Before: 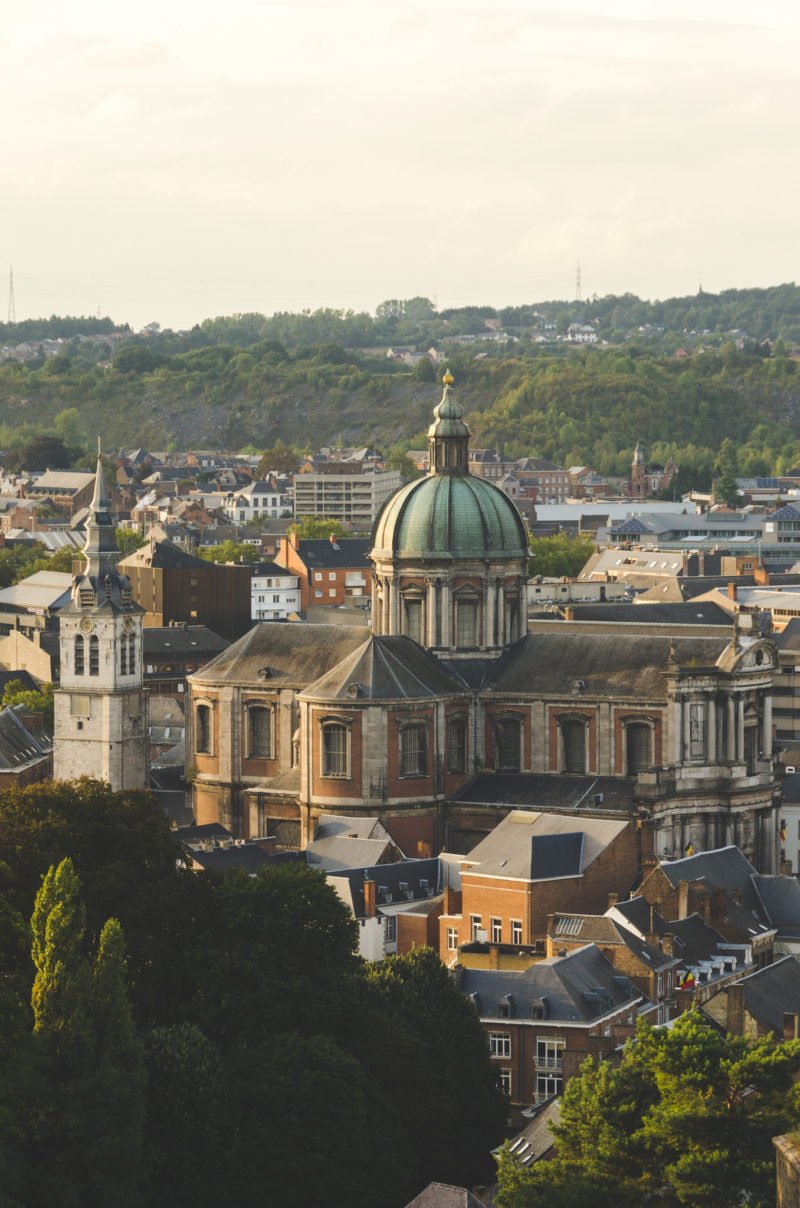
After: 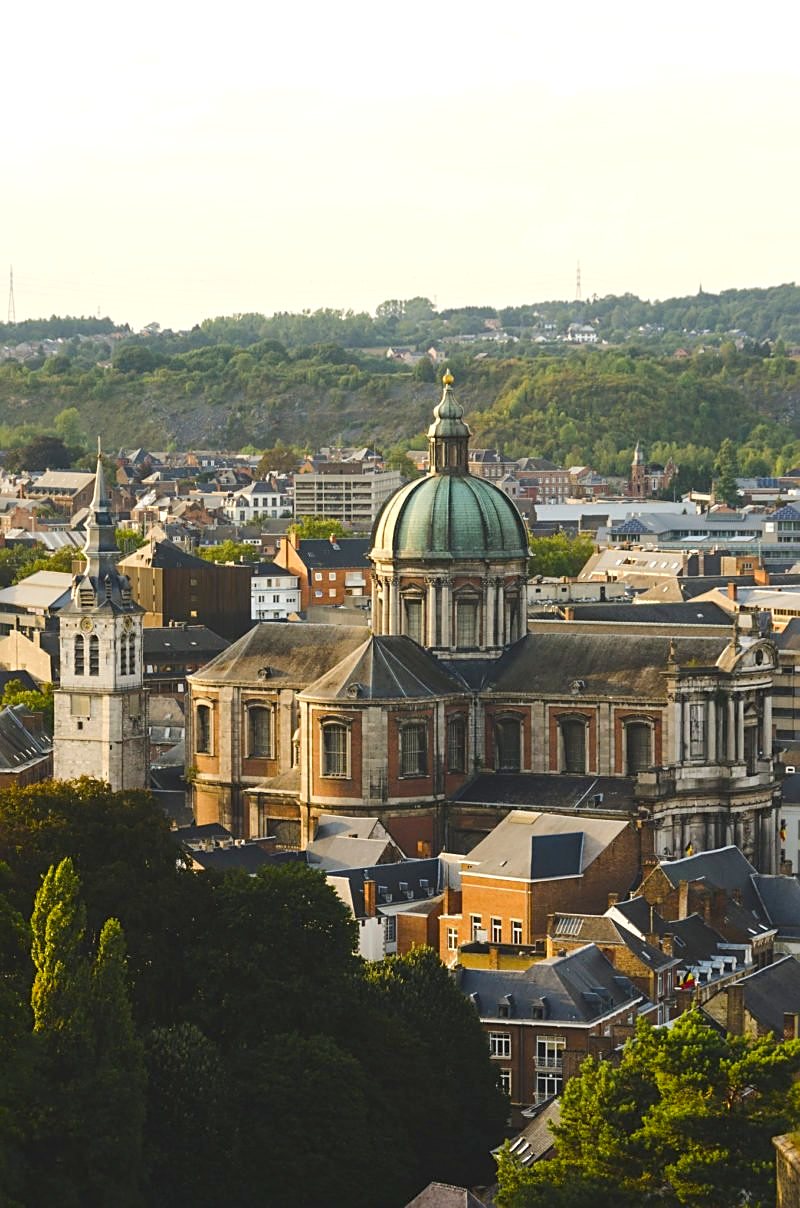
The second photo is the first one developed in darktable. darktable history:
color balance rgb: global offset › luminance -0.51%, perceptual saturation grading › global saturation 27.53%, perceptual saturation grading › highlights -25%, perceptual saturation grading › shadows 25%, perceptual brilliance grading › highlights 6.62%, perceptual brilliance grading › mid-tones 17.07%, perceptual brilliance grading › shadows -5.23%
sharpen: on, module defaults
